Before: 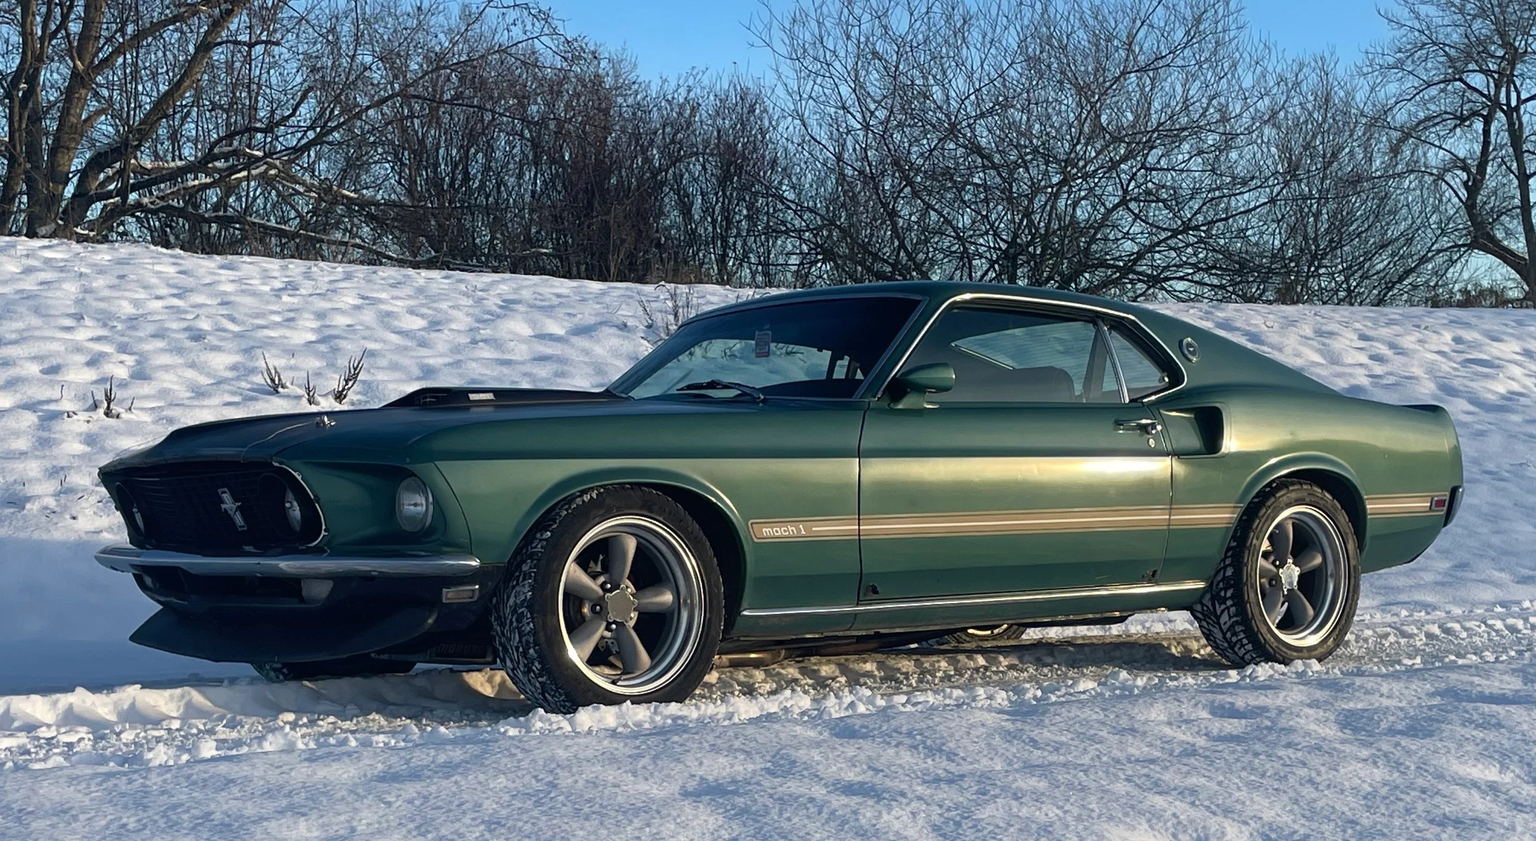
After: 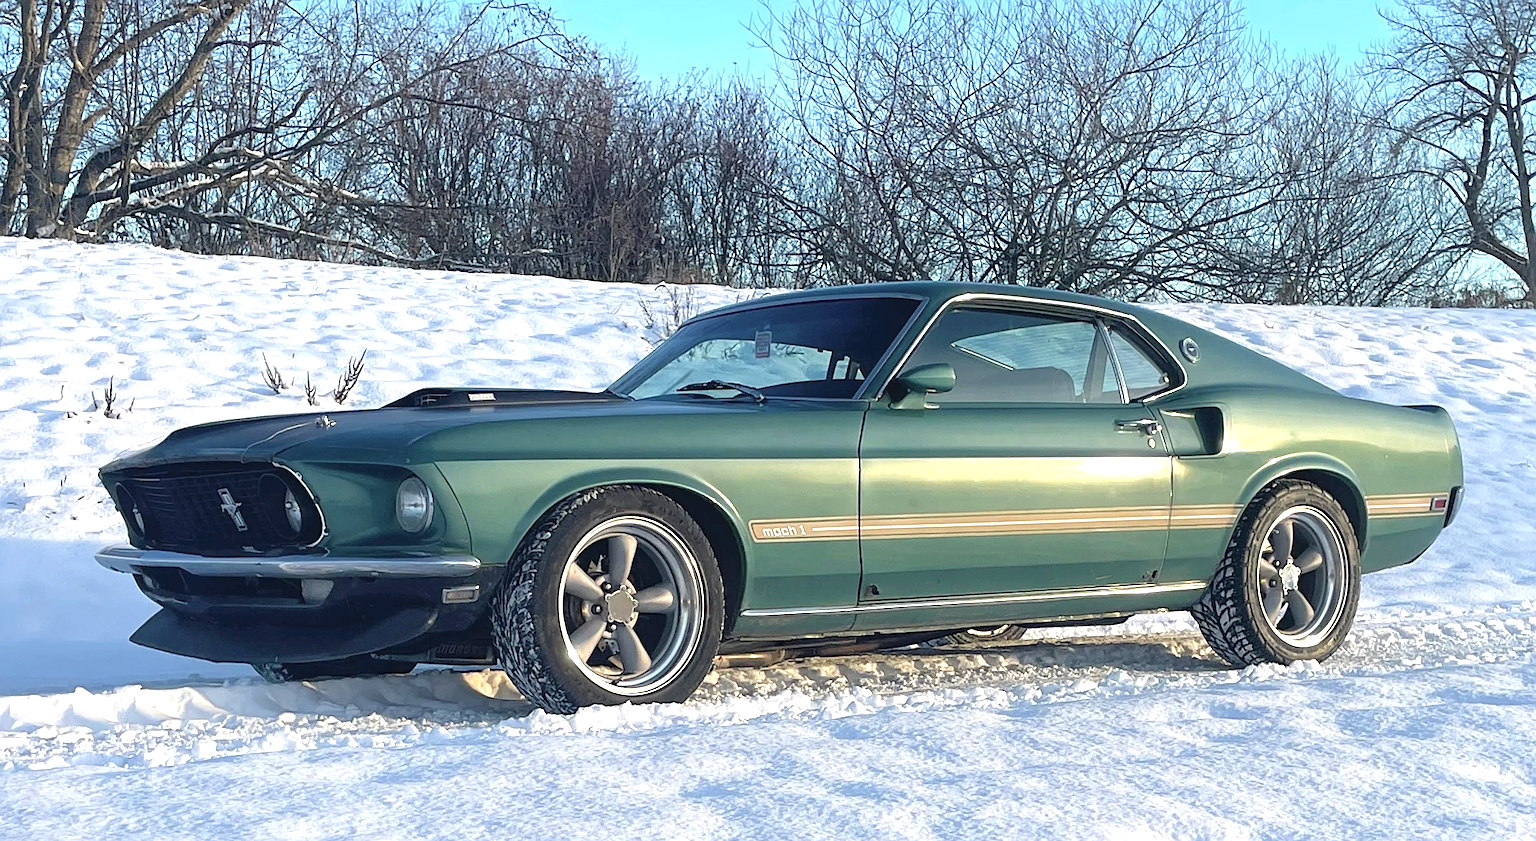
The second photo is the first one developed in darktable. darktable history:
contrast brightness saturation: brightness 0.154
exposure: black level correction 0, exposure 0.931 EV, compensate highlight preservation false
sharpen: on, module defaults
